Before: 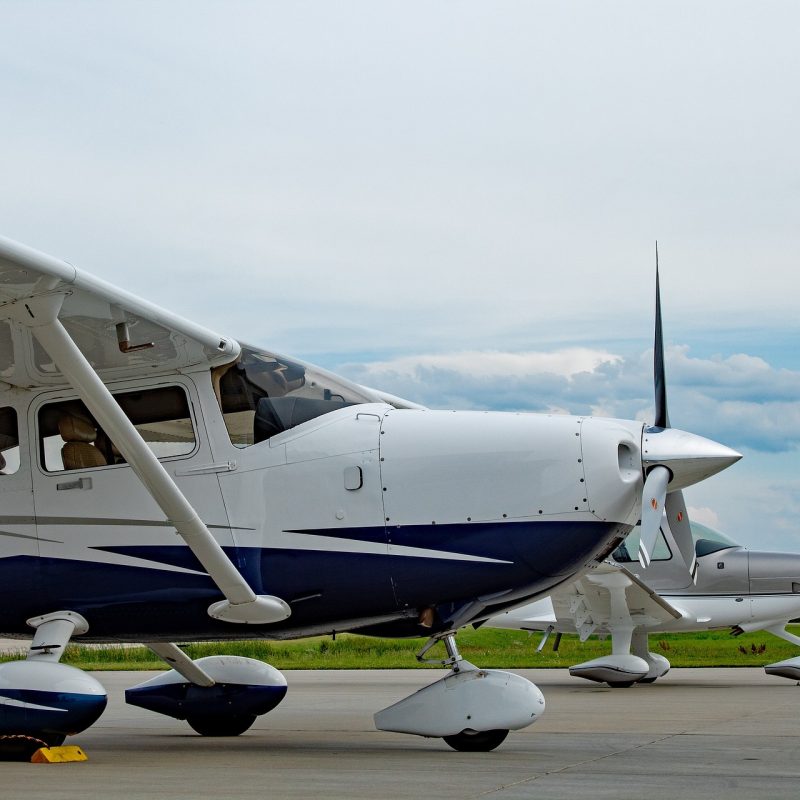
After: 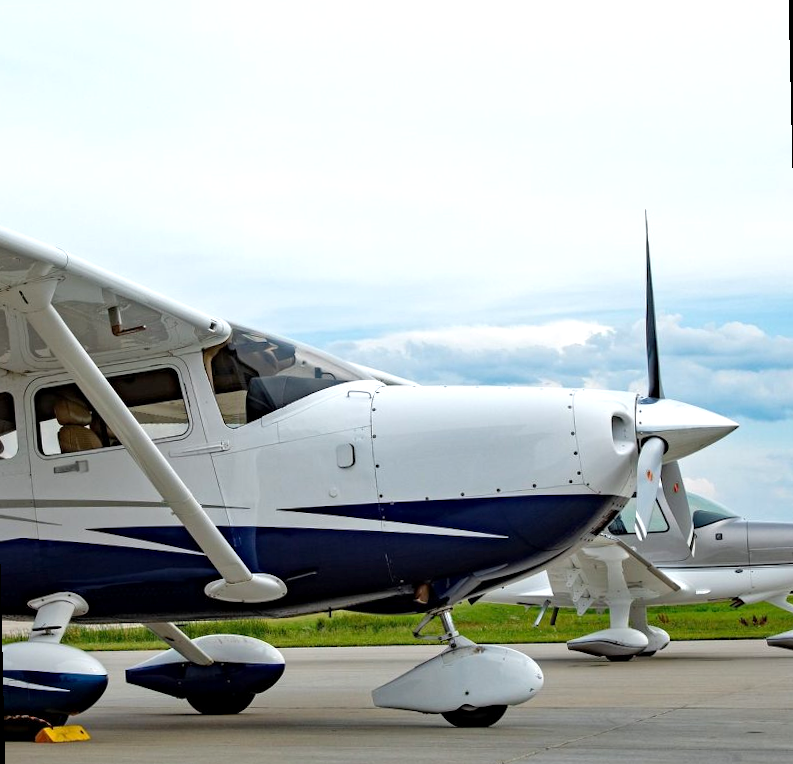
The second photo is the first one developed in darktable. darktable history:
rotate and perspective: rotation -1.32°, lens shift (horizontal) -0.031, crop left 0.015, crop right 0.985, crop top 0.047, crop bottom 0.982
exposure: black level correction 0.001, exposure 0.5 EV, compensate exposure bias true, compensate highlight preservation false
